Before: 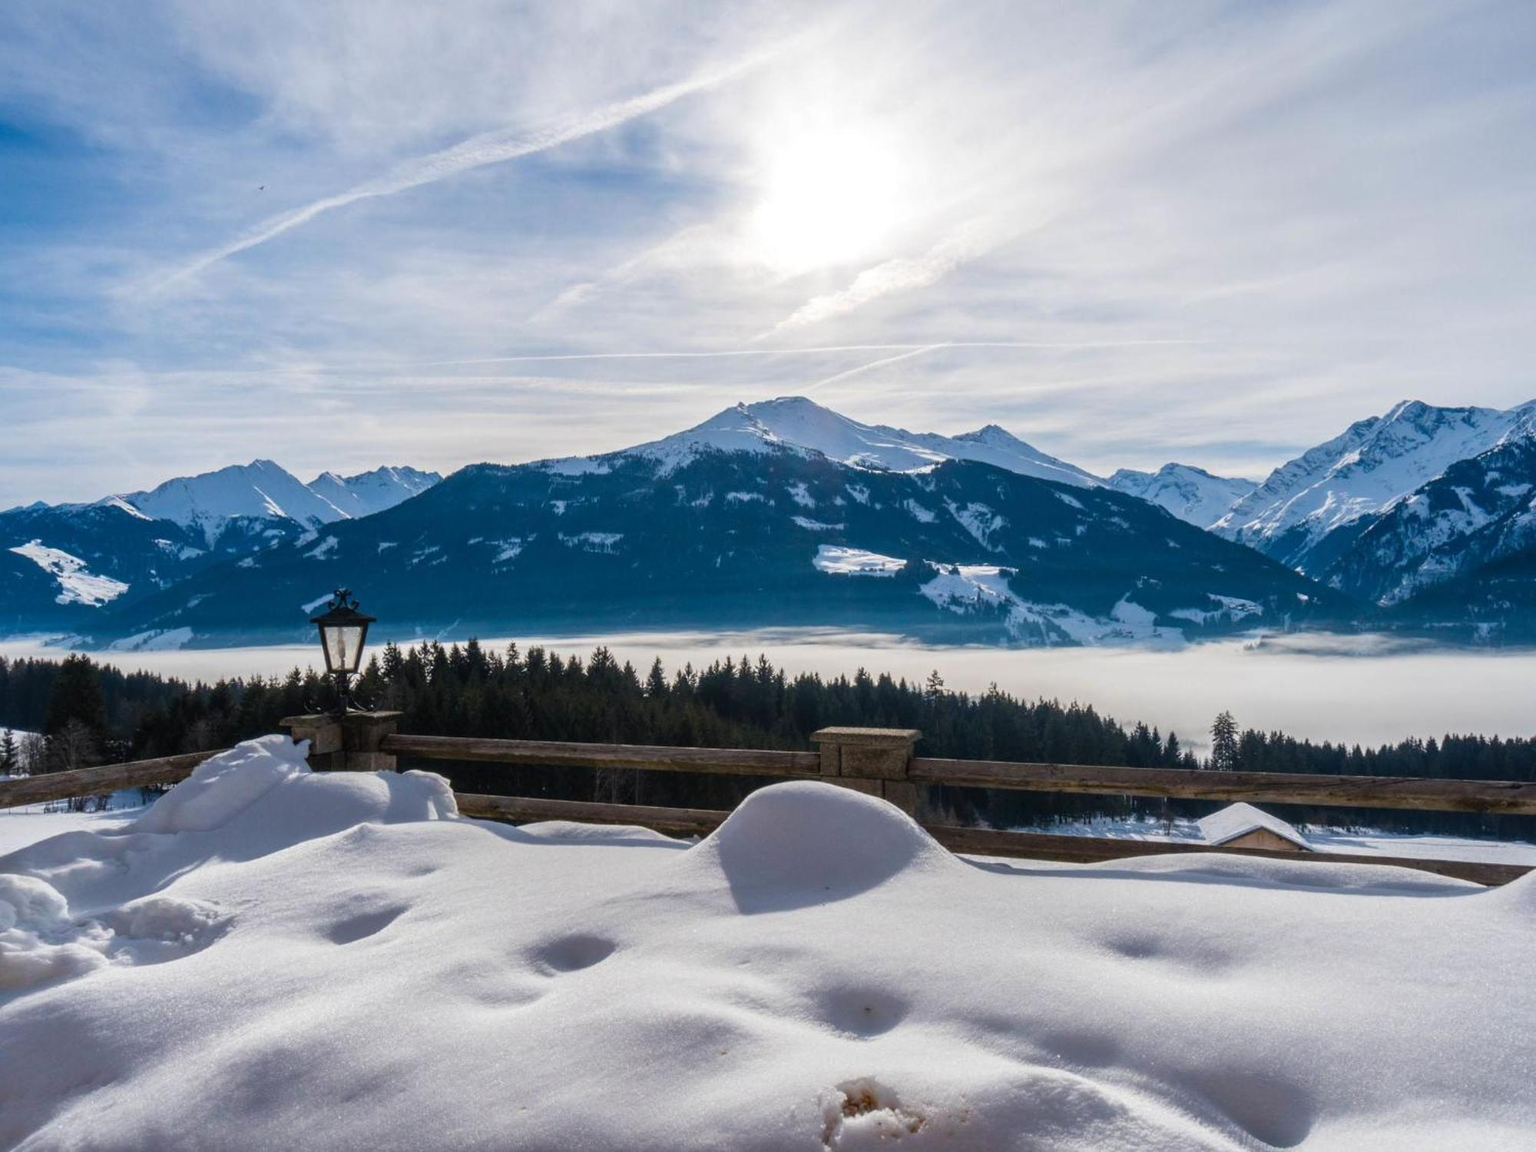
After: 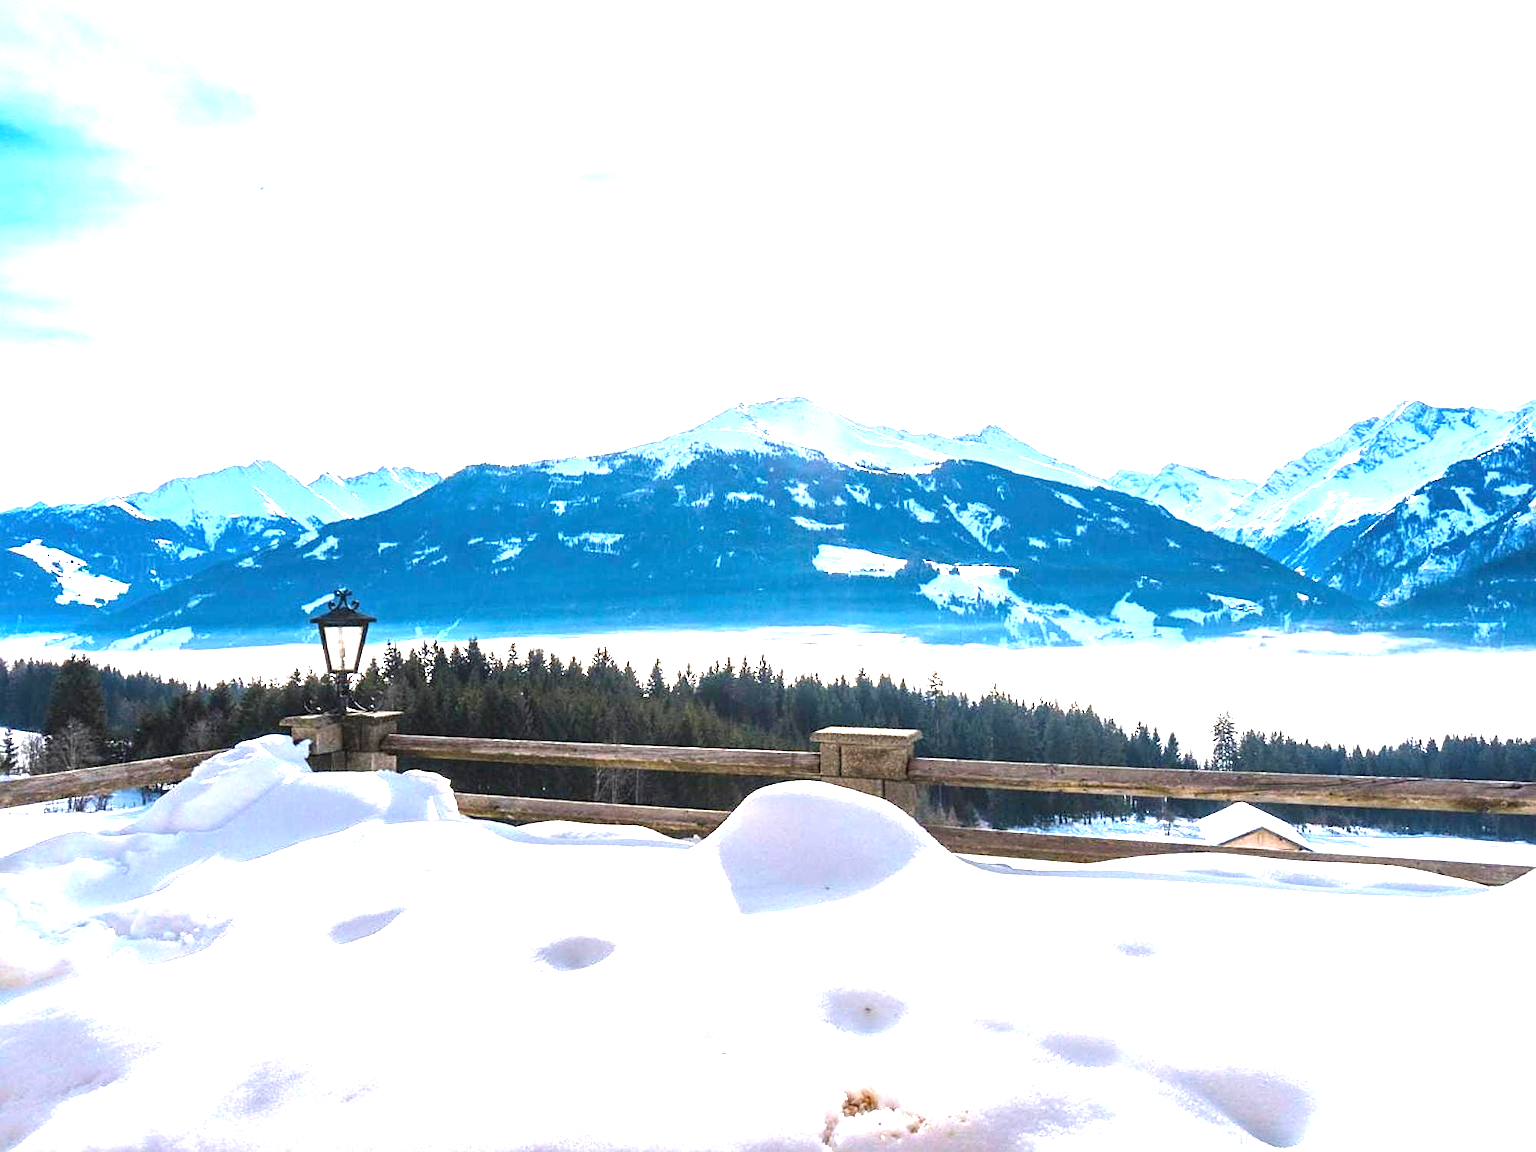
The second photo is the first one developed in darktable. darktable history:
exposure: black level correction 0, exposure 2.322 EV, compensate exposure bias true, compensate highlight preservation false
sharpen: on, module defaults
